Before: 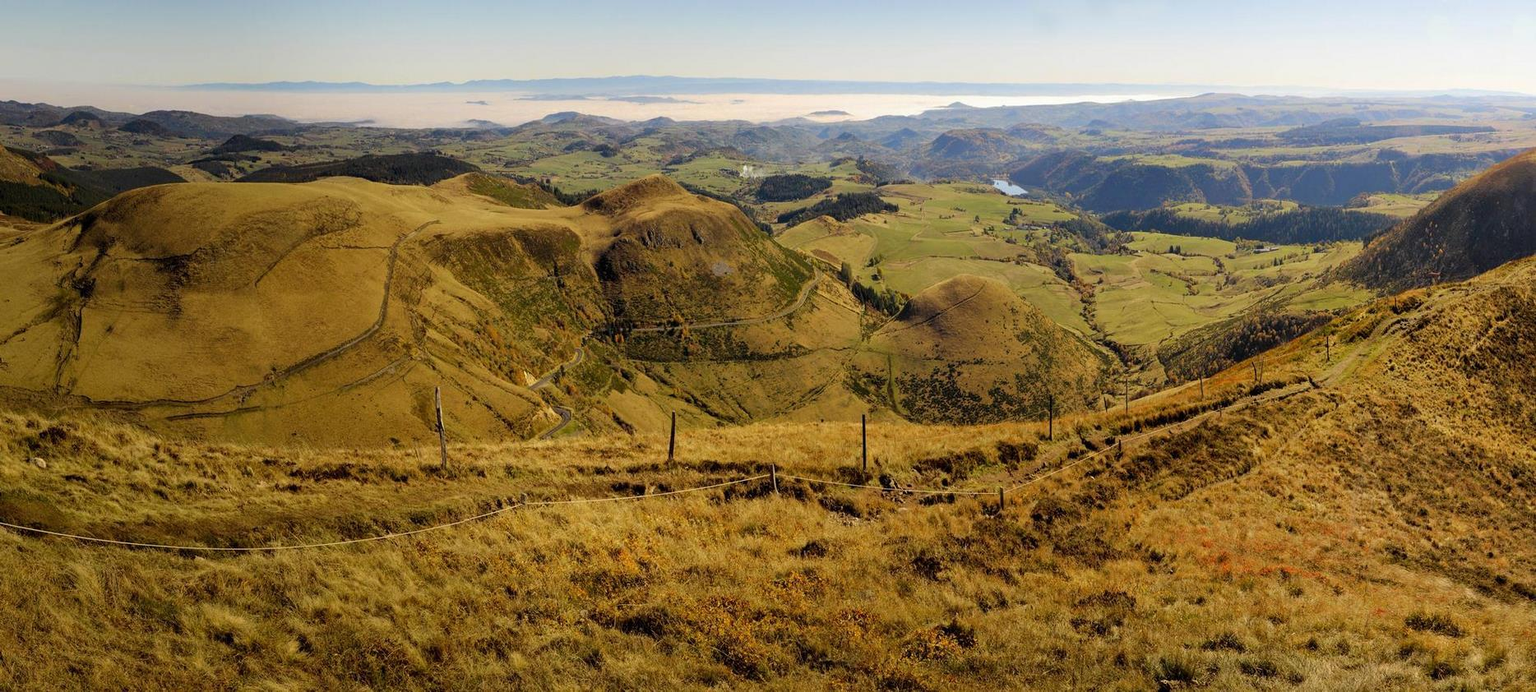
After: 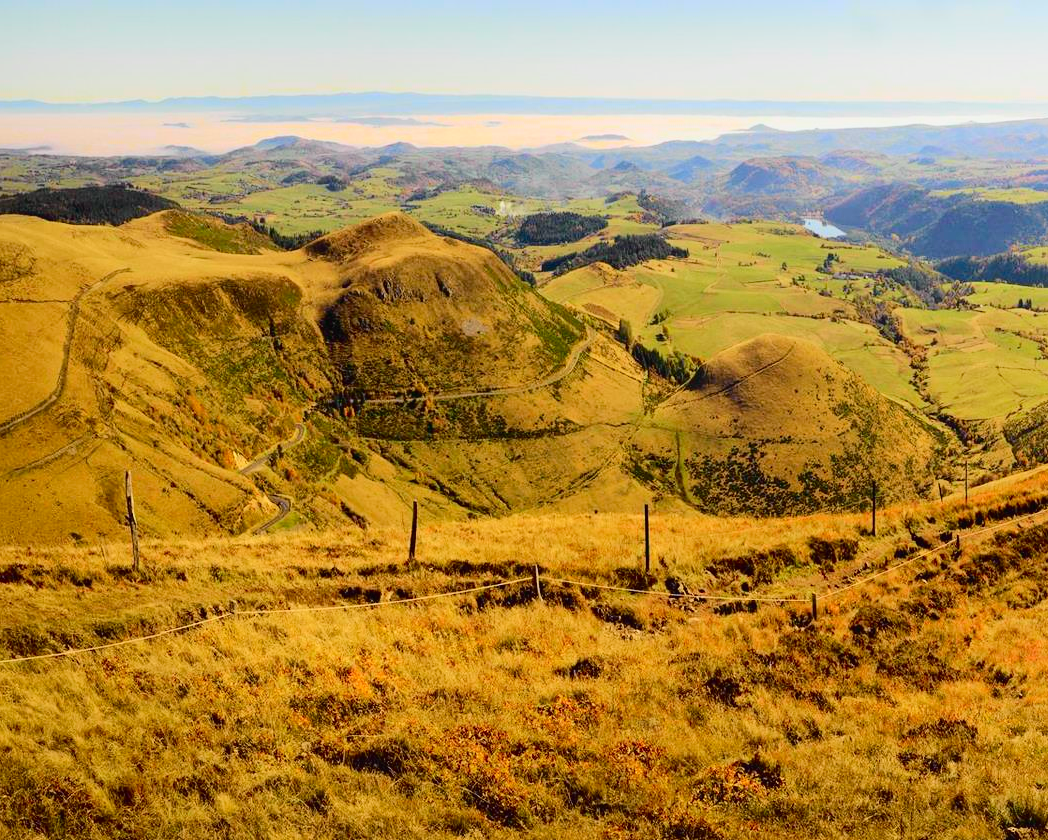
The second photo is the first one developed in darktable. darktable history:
tone curve: curves: ch0 [(0, 0.014) (0.12, 0.096) (0.386, 0.49) (0.54, 0.684) (0.751, 0.855) (0.89, 0.943) (0.998, 0.989)]; ch1 [(0, 0) (0.133, 0.099) (0.437, 0.41) (0.5, 0.5) (0.517, 0.536) (0.548, 0.575) (0.582, 0.639) (0.627, 0.692) (0.836, 0.868) (1, 1)]; ch2 [(0, 0) (0.374, 0.341) (0.456, 0.443) (0.478, 0.49) (0.501, 0.5) (0.528, 0.538) (0.55, 0.6) (0.572, 0.633) (0.702, 0.775) (1, 1)], color space Lab, independent channels, preserve colors none
crop: left 21.674%, right 22.086%
color balance rgb: contrast -10%
